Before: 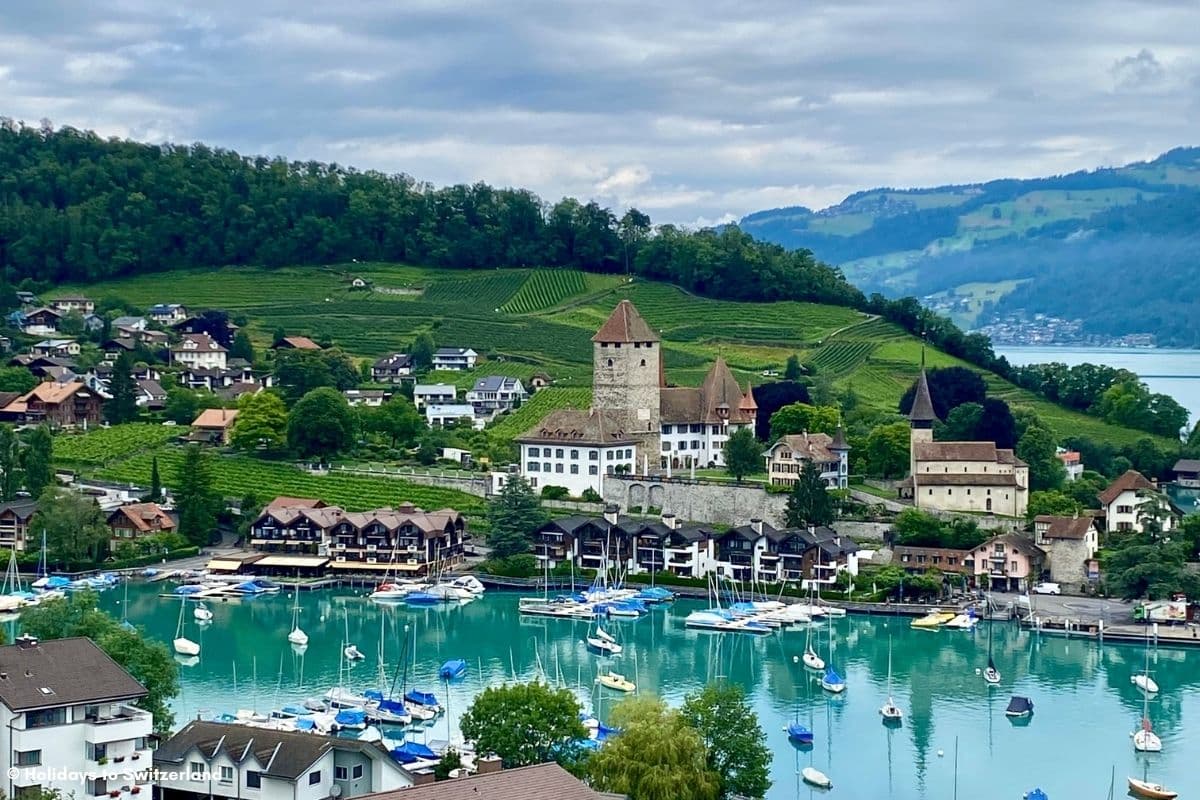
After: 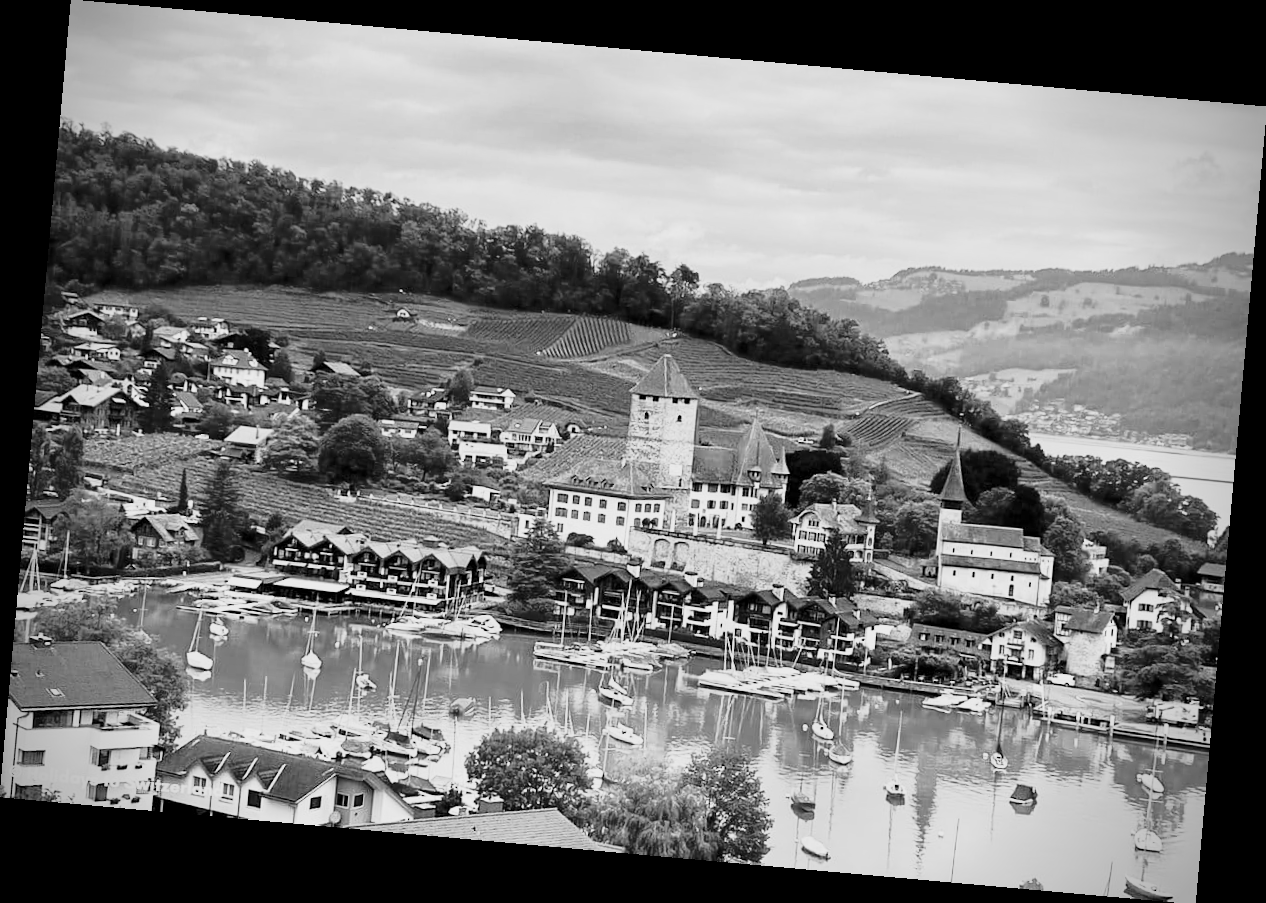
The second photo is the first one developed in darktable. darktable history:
vignetting: fall-off radius 31.48%, brightness -0.472
rotate and perspective: rotation 5.12°, automatic cropping off
contrast brightness saturation: saturation -0.04
base curve: curves: ch0 [(0, 0) (0.028, 0.03) (0.121, 0.232) (0.46, 0.748) (0.859, 0.968) (1, 1)]
monochrome: a 32, b 64, size 2.3
tone curve: curves: ch0 [(0.013, 0) (0.061, 0.059) (0.239, 0.256) (0.502, 0.501) (0.683, 0.676) (0.761, 0.773) (0.858, 0.858) (0.987, 0.945)]; ch1 [(0, 0) (0.172, 0.123) (0.304, 0.267) (0.414, 0.395) (0.472, 0.473) (0.502, 0.502) (0.521, 0.528) (0.583, 0.595) (0.654, 0.673) (0.728, 0.761) (1, 1)]; ch2 [(0, 0) (0.411, 0.424) (0.485, 0.476) (0.502, 0.501) (0.553, 0.557) (0.57, 0.576) (1, 1)], color space Lab, independent channels, preserve colors none
